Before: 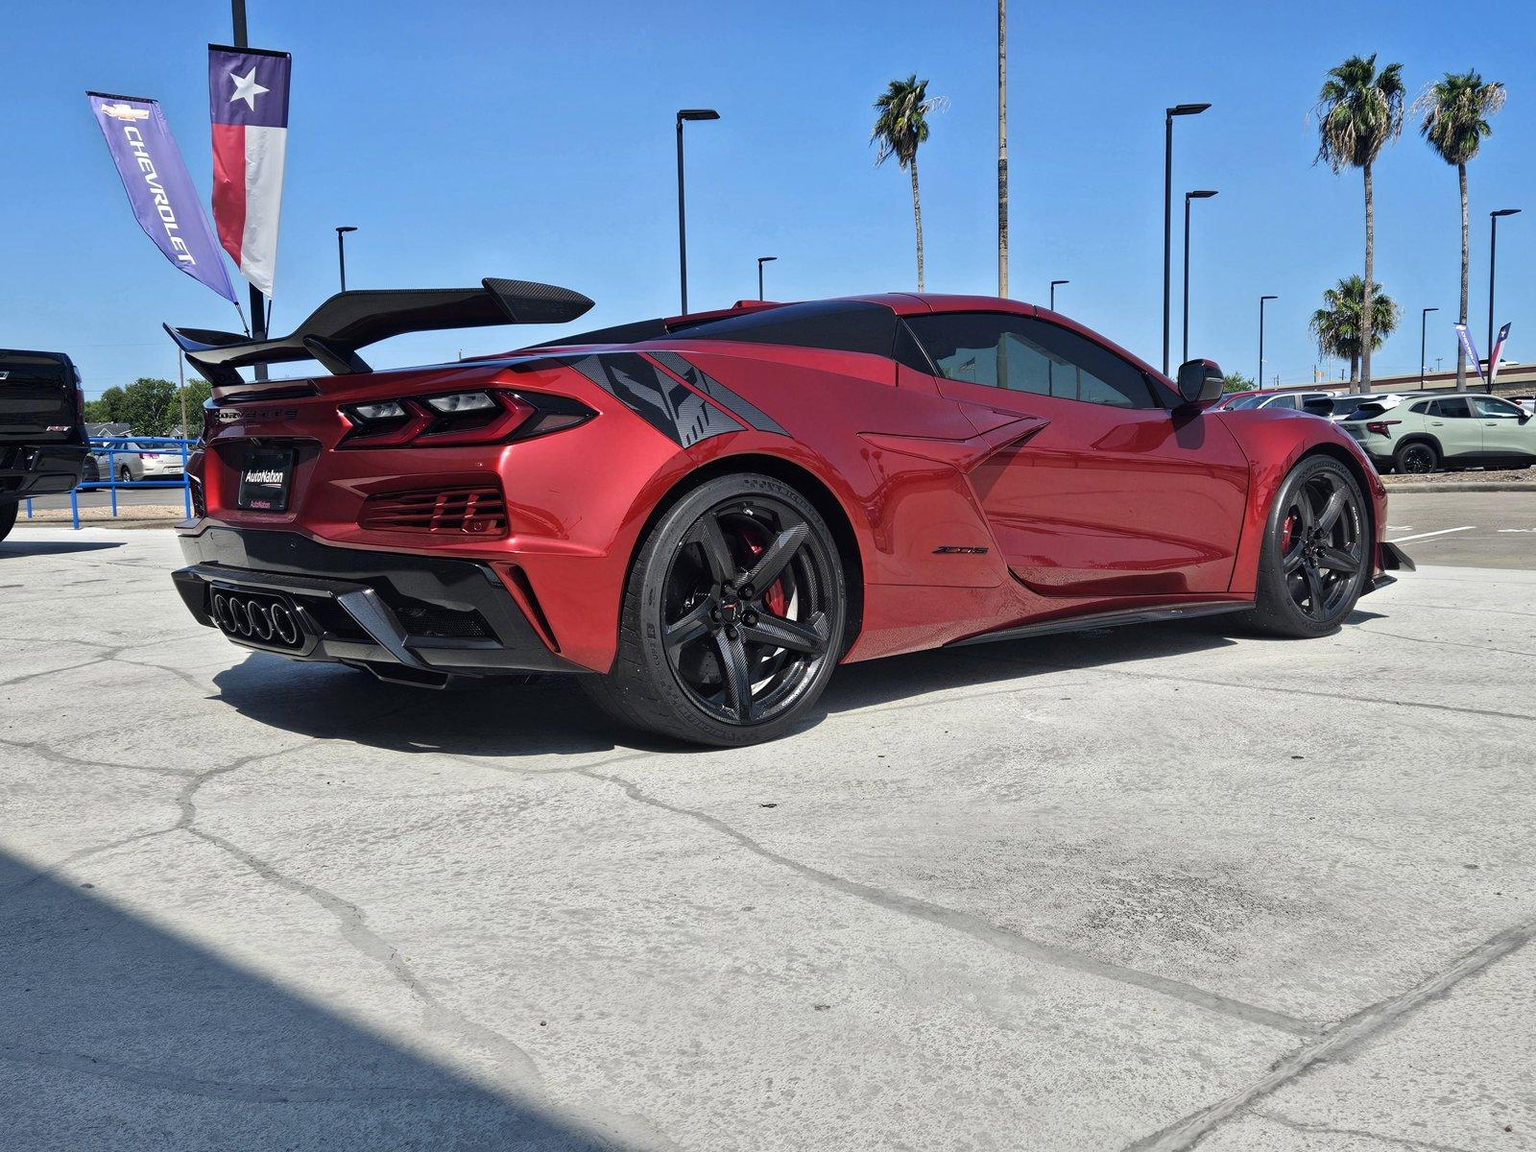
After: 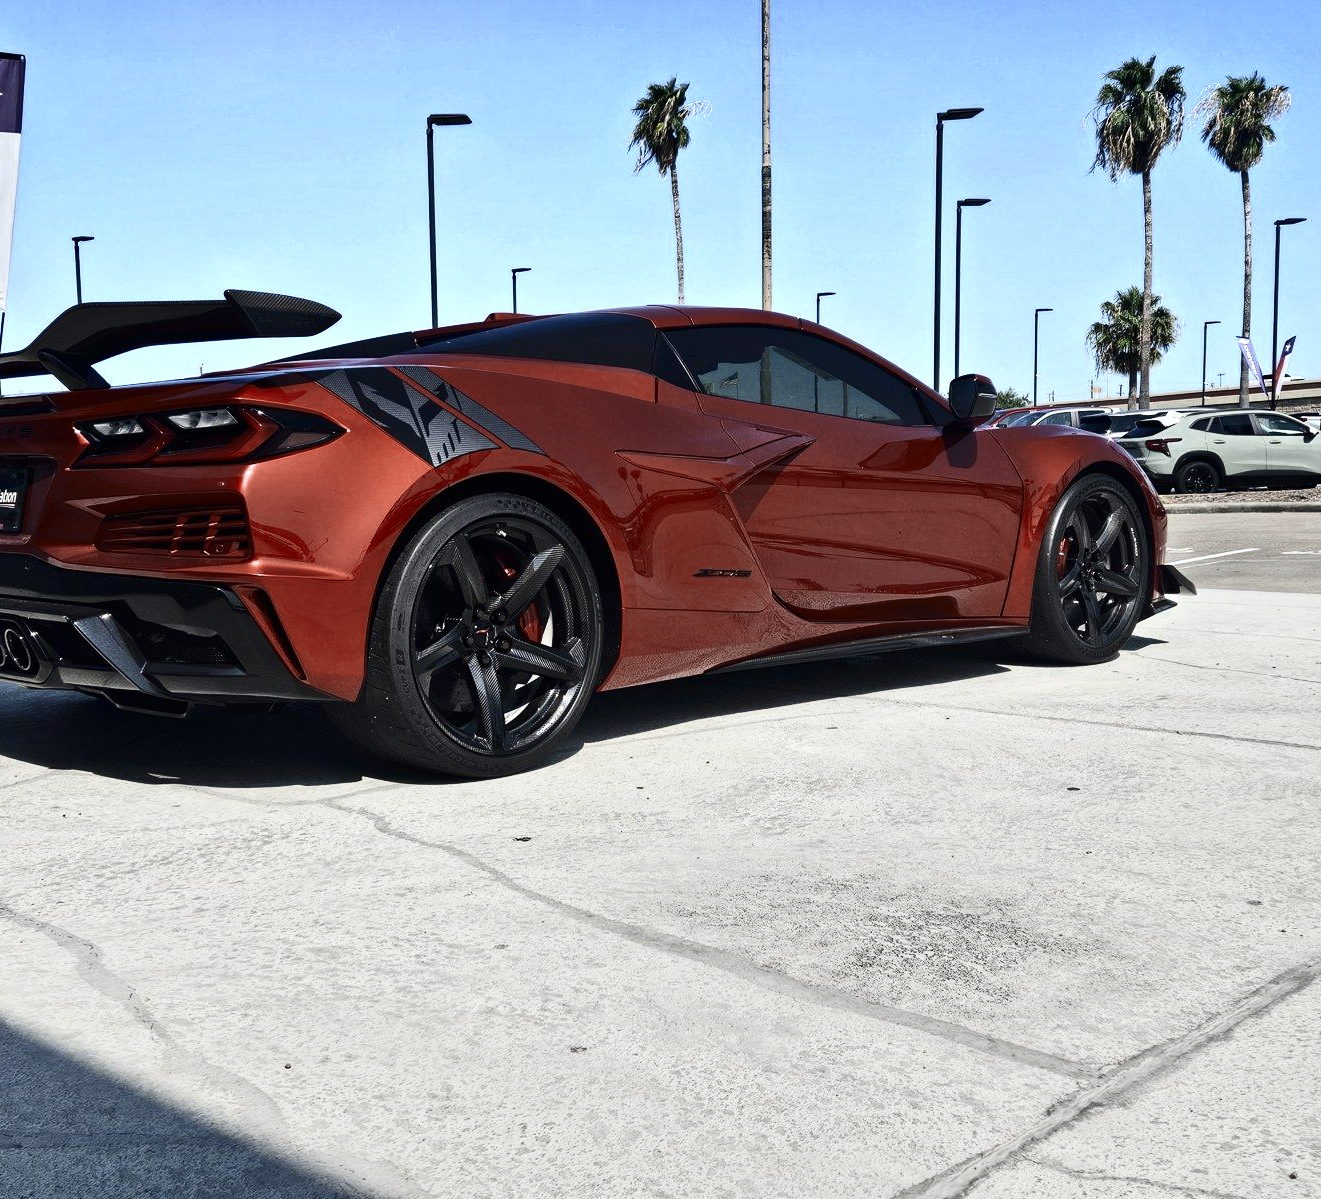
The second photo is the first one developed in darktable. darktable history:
contrast brightness saturation: contrast 0.299
crop: left 17.403%, bottom 0.017%
color zones: curves: ch0 [(0, 0.5) (0.125, 0.4) (0.25, 0.5) (0.375, 0.4) (0.5, 0.4) (0.625, 0.6) (0.75, 0.6) (0.875, 0.5)]; ch1 [(0, 0.35) (0.125, 0.45) (0.25, 0.35) (0.375, 0.35) (0.5, 0.35) (0.625, 0.35) (0.75, 0.45) (0.875, 0.35)]; ch2 [(0, 0.6) (0.125, 0.5) (0.25, 0.5) (0.375, 0.6) (0.5, 0.6) (0.625, 0.5) (0.75, 0.5) (0.875, 0.5)]
